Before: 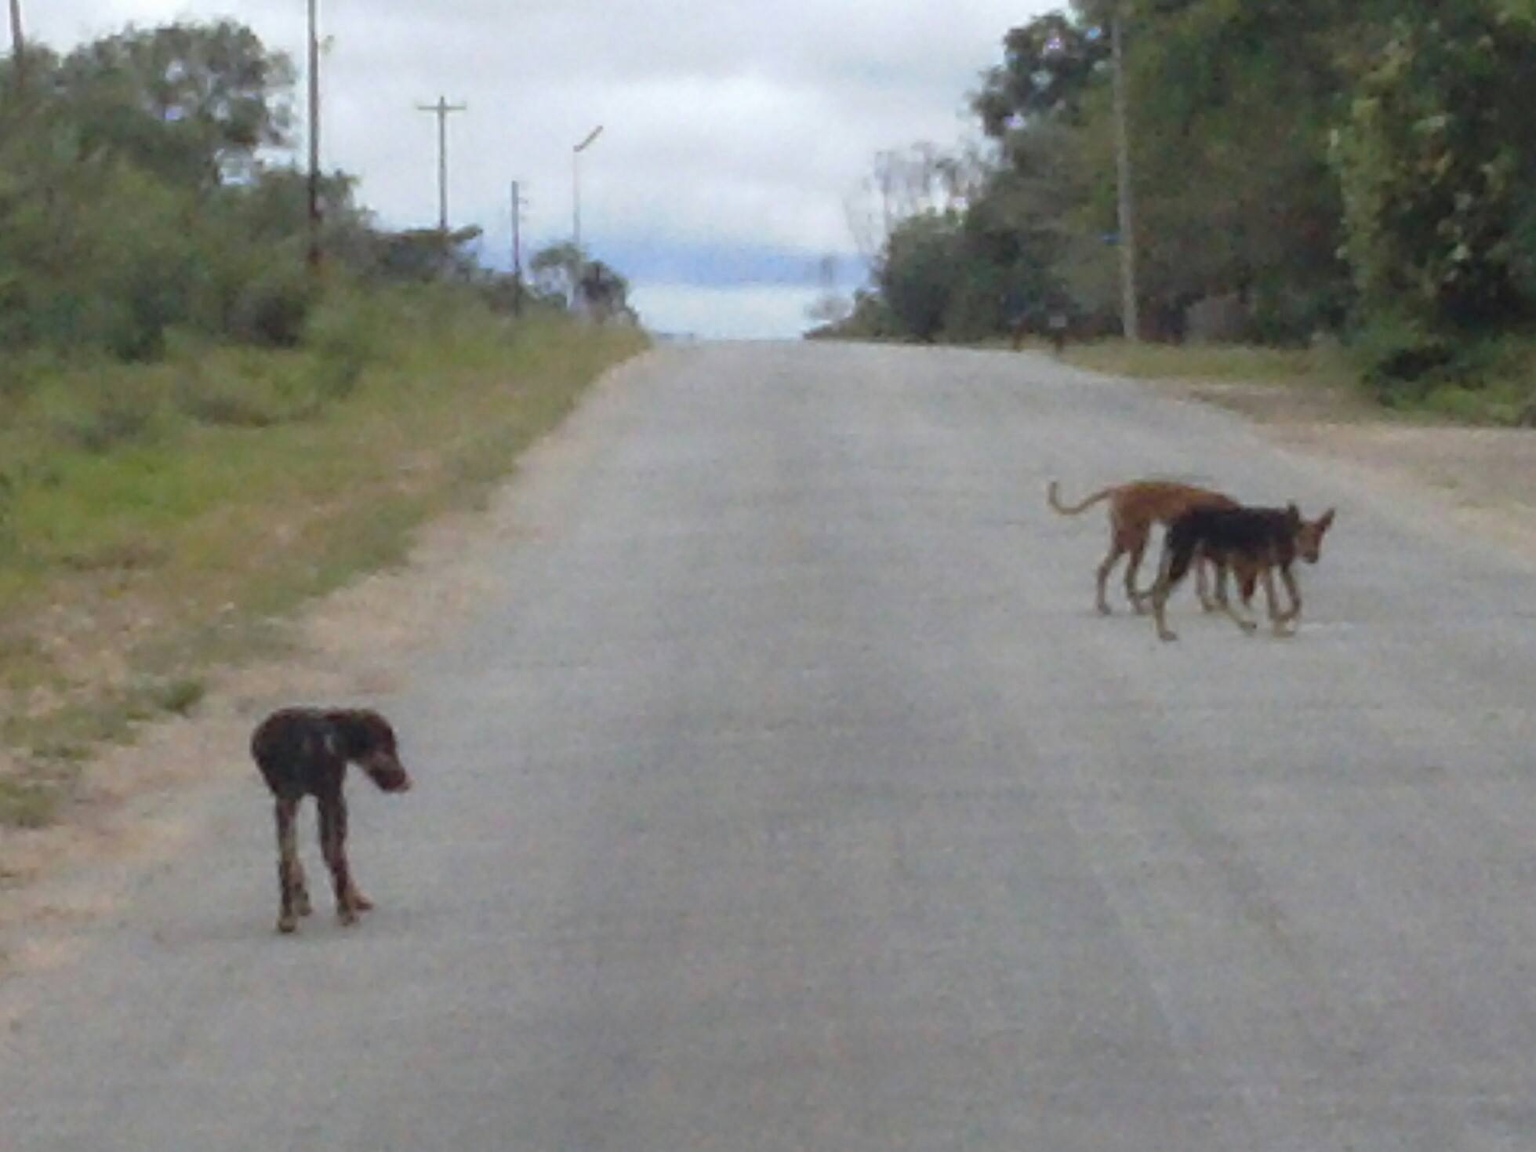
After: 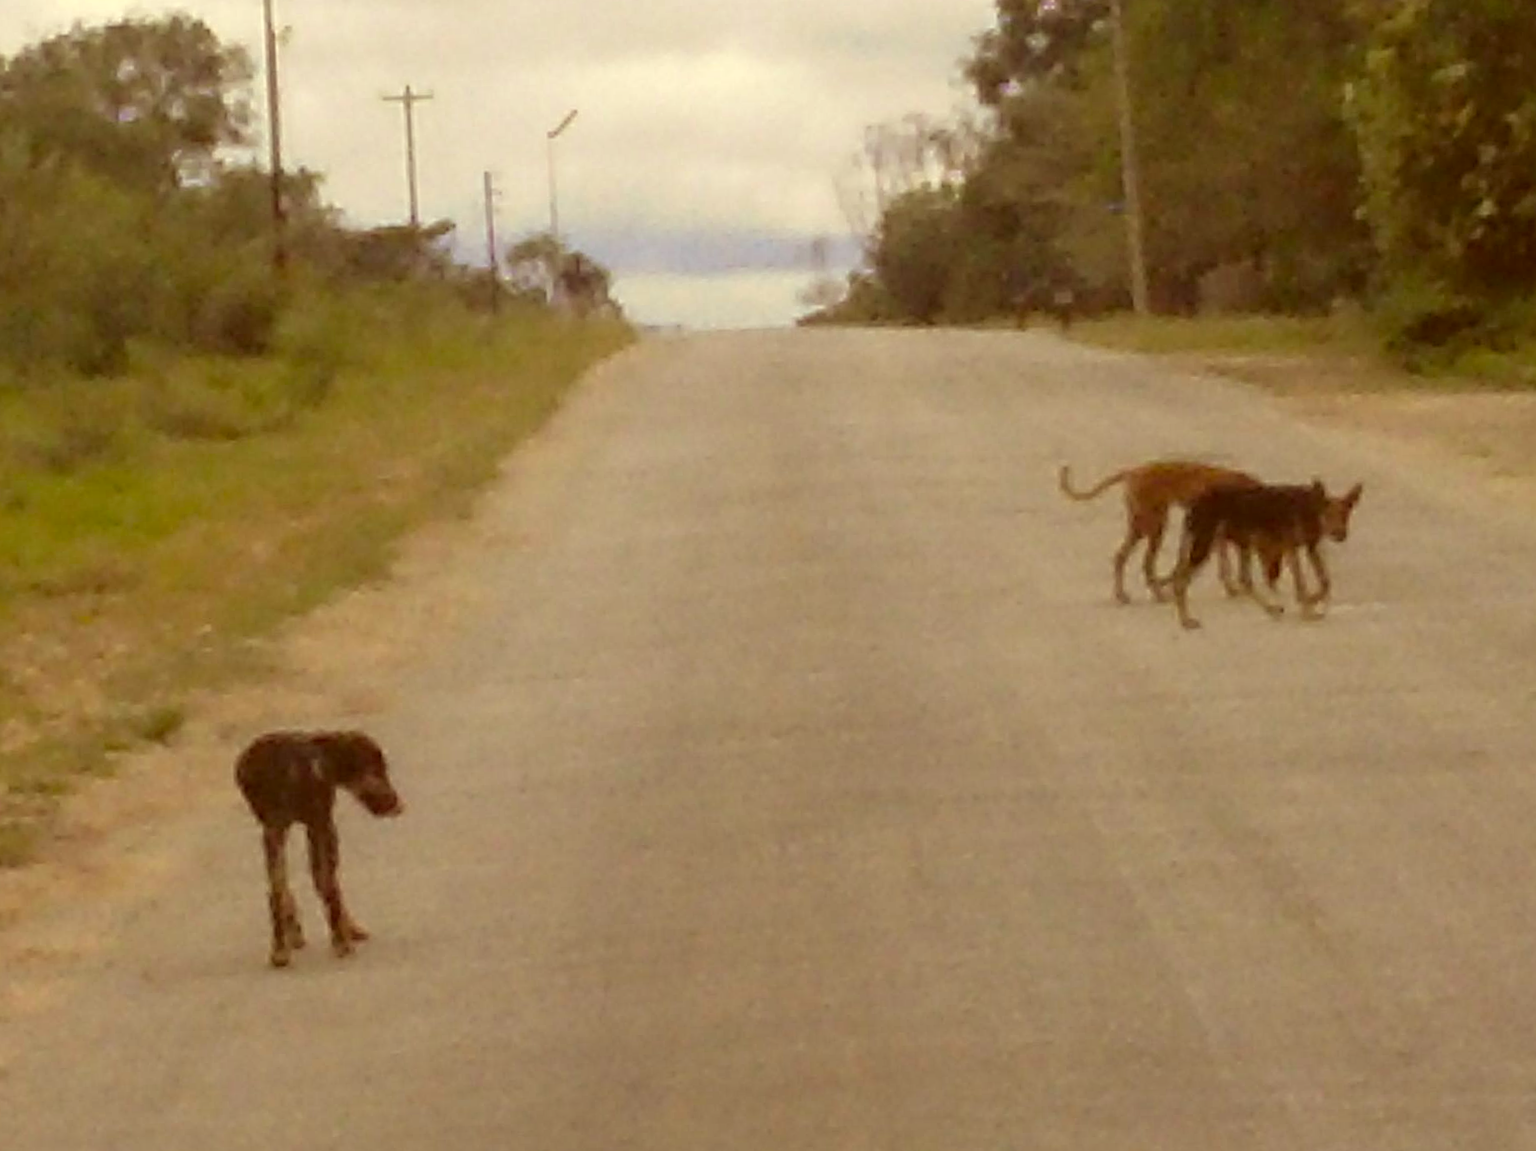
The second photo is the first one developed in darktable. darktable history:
rotate and perspective: rotation -2.12°, lens shift (vertical) 0.009, lens shift (horizontal) -0.008, automatic cropping original format, crop left 0.036, crop right 0.964, crop top 0.05, crop bottom 0.959
color correction: highlights a* 1.12, highlights b* 24.26, shadows a* 15.58, shadows b* 24.26
sharpen: on, module defaults
